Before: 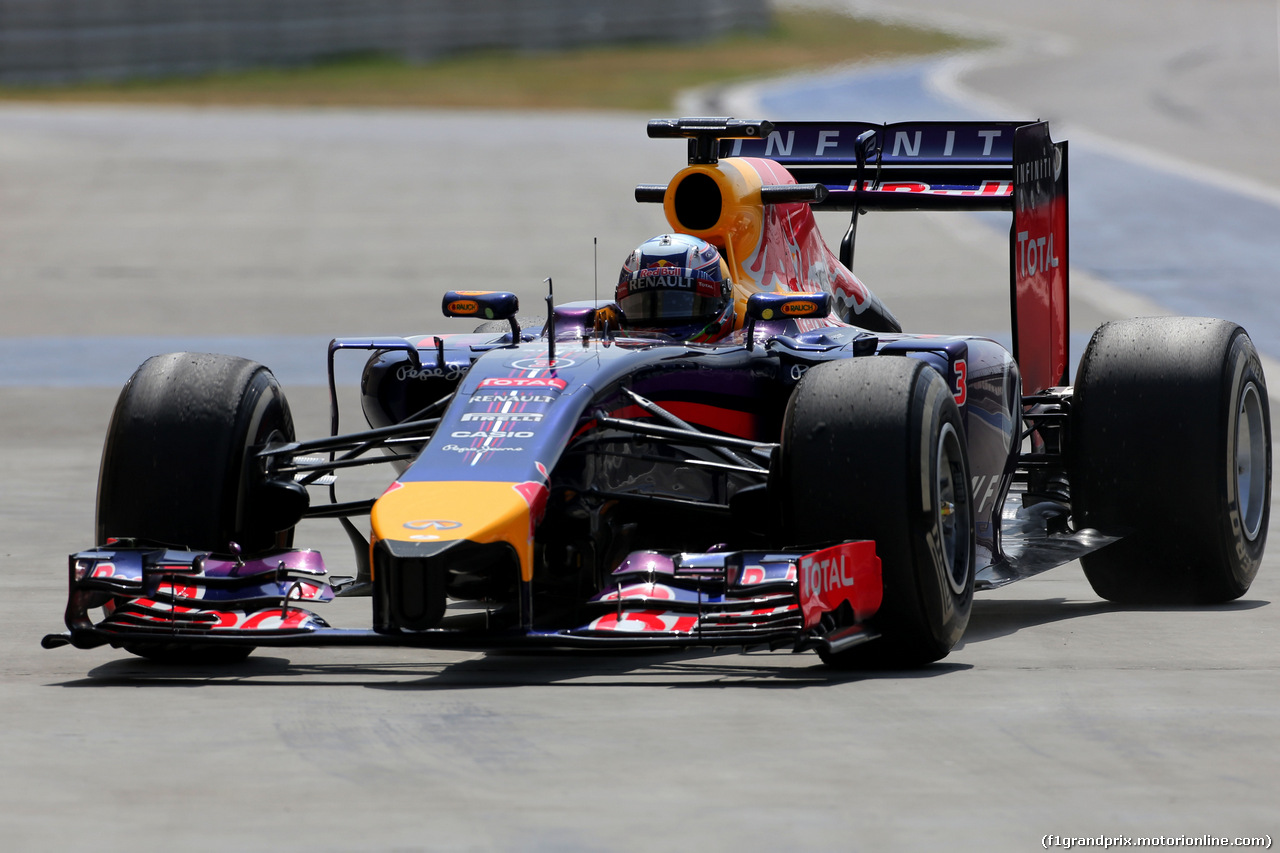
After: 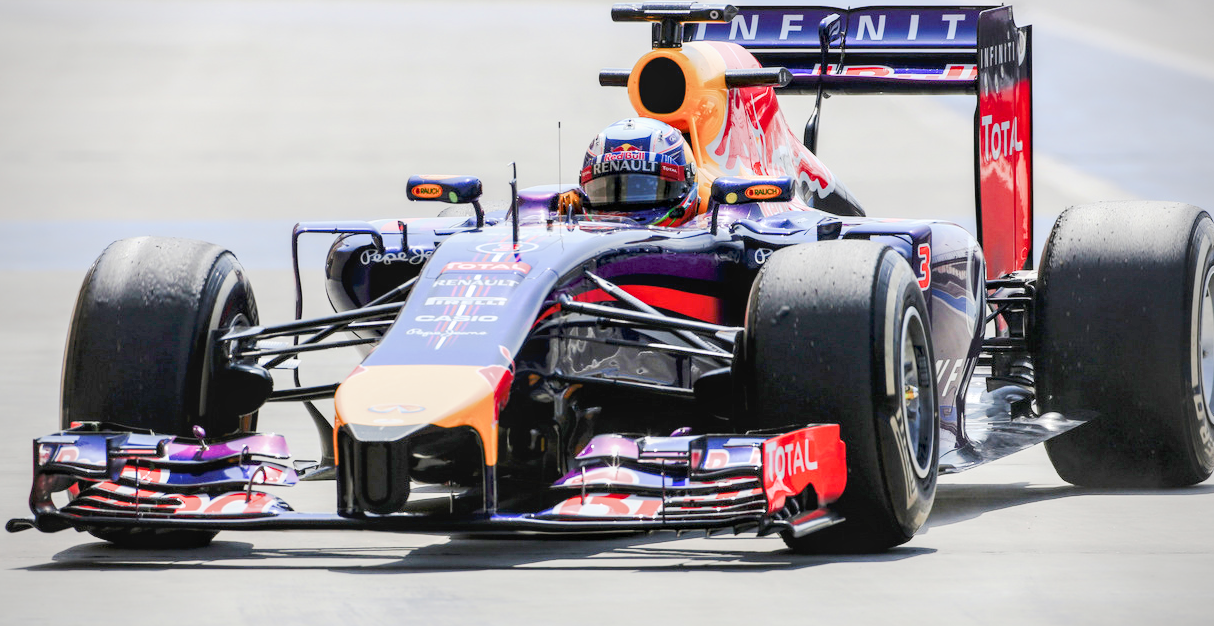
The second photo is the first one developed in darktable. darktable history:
exposure: black level correction 0, exposure 2.155 EV, compensate highlight preservation false
crop and rotate: left 2.831%, top 13.69%, right 2.322%, bottom 12.843%
tone curve: curves: ch0 [(0, 0) (0.003, 0.026) (0.011, 0.03) (0.025, 0.047) (0.044, 0.082) (0.069, 0.119) (0.1, 0.157) (0.136, 0.19) (0.177, 0.231) (0.224, 0.27) (0.277, 0.318) (0.335, 0.383) (0.399, 0.456) (0.468, 0.532) (0.543, 0.618) (0.623, 0.71) (0.709, 0.786) (0.801, 0.851) (0.898, 0.908) (1, 1)], preserve colors none
local contrast: detail 130%
vignetting: fall-off radius 60.96%, unbound false
color balance rgb: perceptual saturation grading › global saturation 20%, perceptual saturation grading › highlights -49.095%, perceptual saturation grading › shadows 25.582%, perceptual brilliance grading › global brilliance 2.91%, perceptual brilliance grading › highlights -2.747%, perceptual brilliance grading › shadows 2.786%, contrast -9.825%
filmic rgb: black relative exposure -7.65 EV, white relative exposure 4.56 EV, hardness 3.61, contrast 0.996, color science v6 (2022)
